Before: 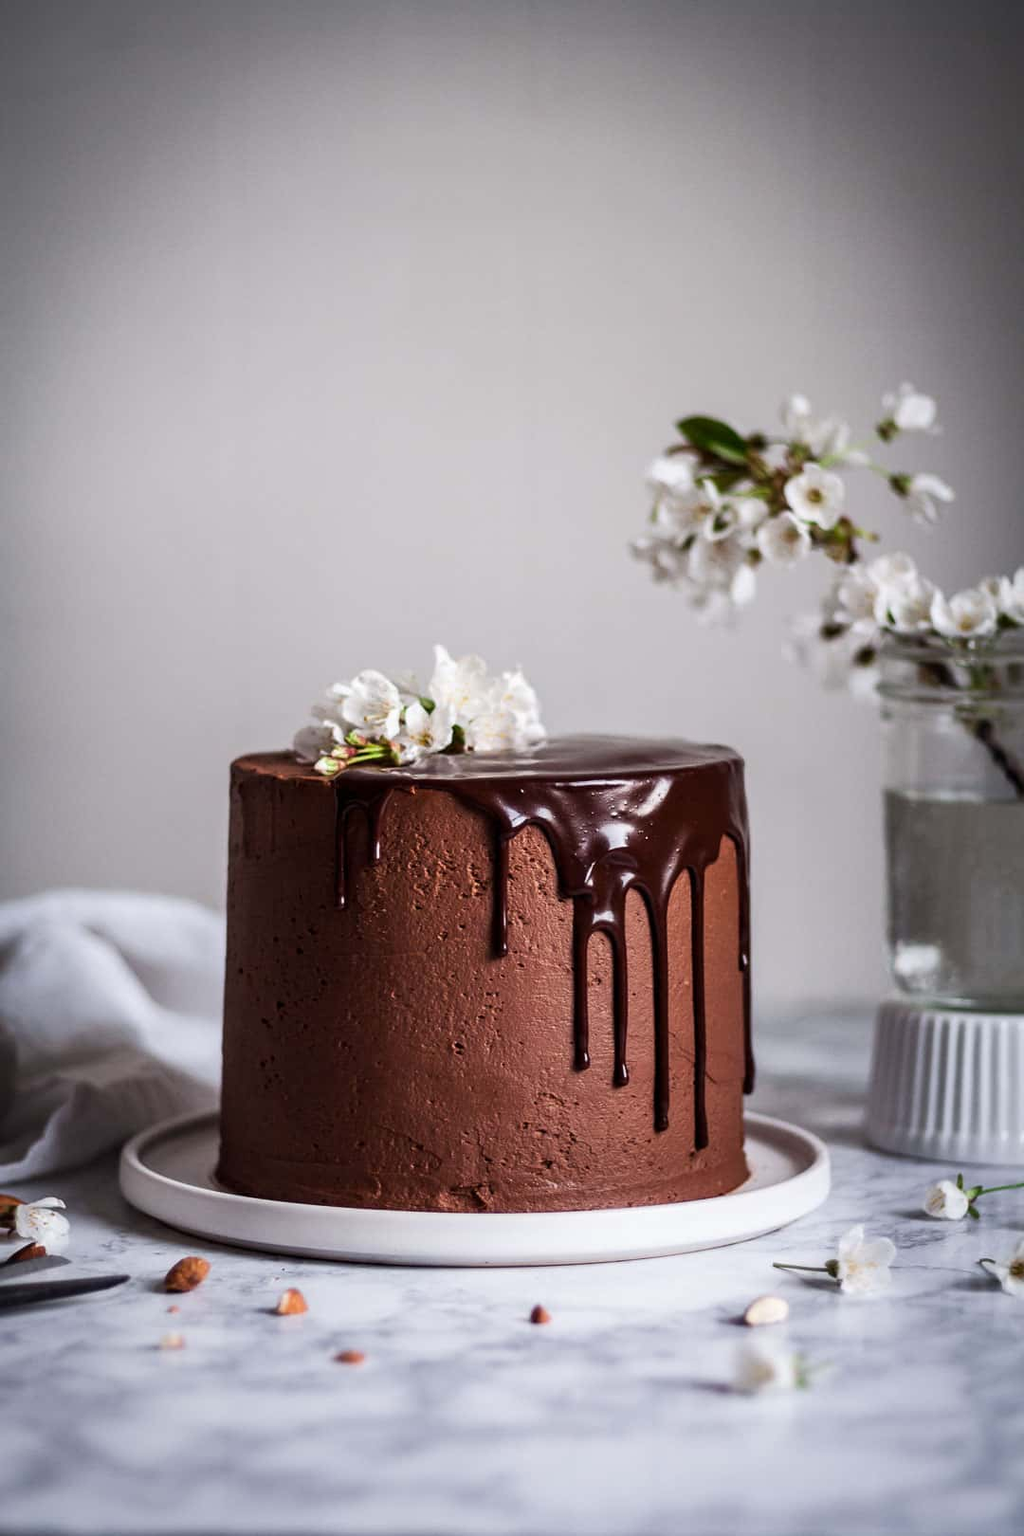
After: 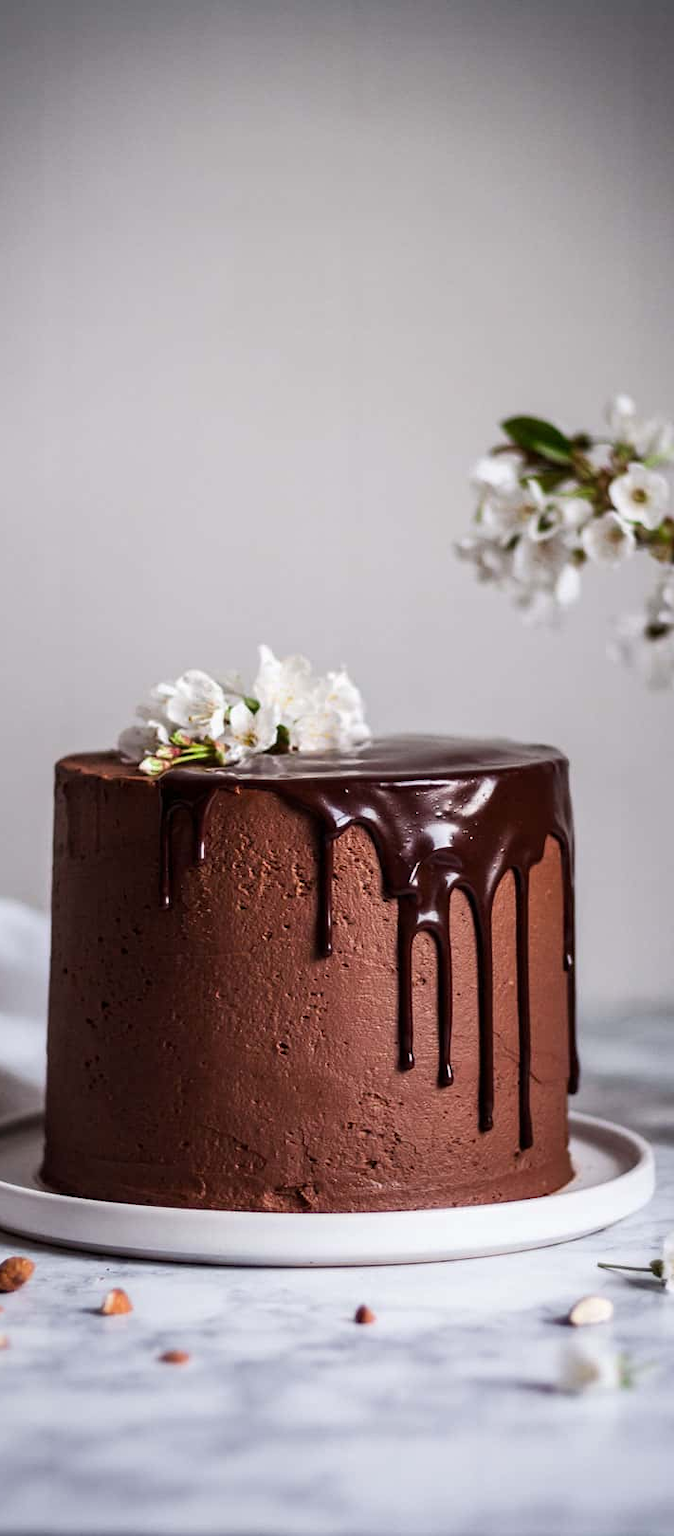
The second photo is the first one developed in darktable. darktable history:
crop: left 17.207%, right 16.887%
